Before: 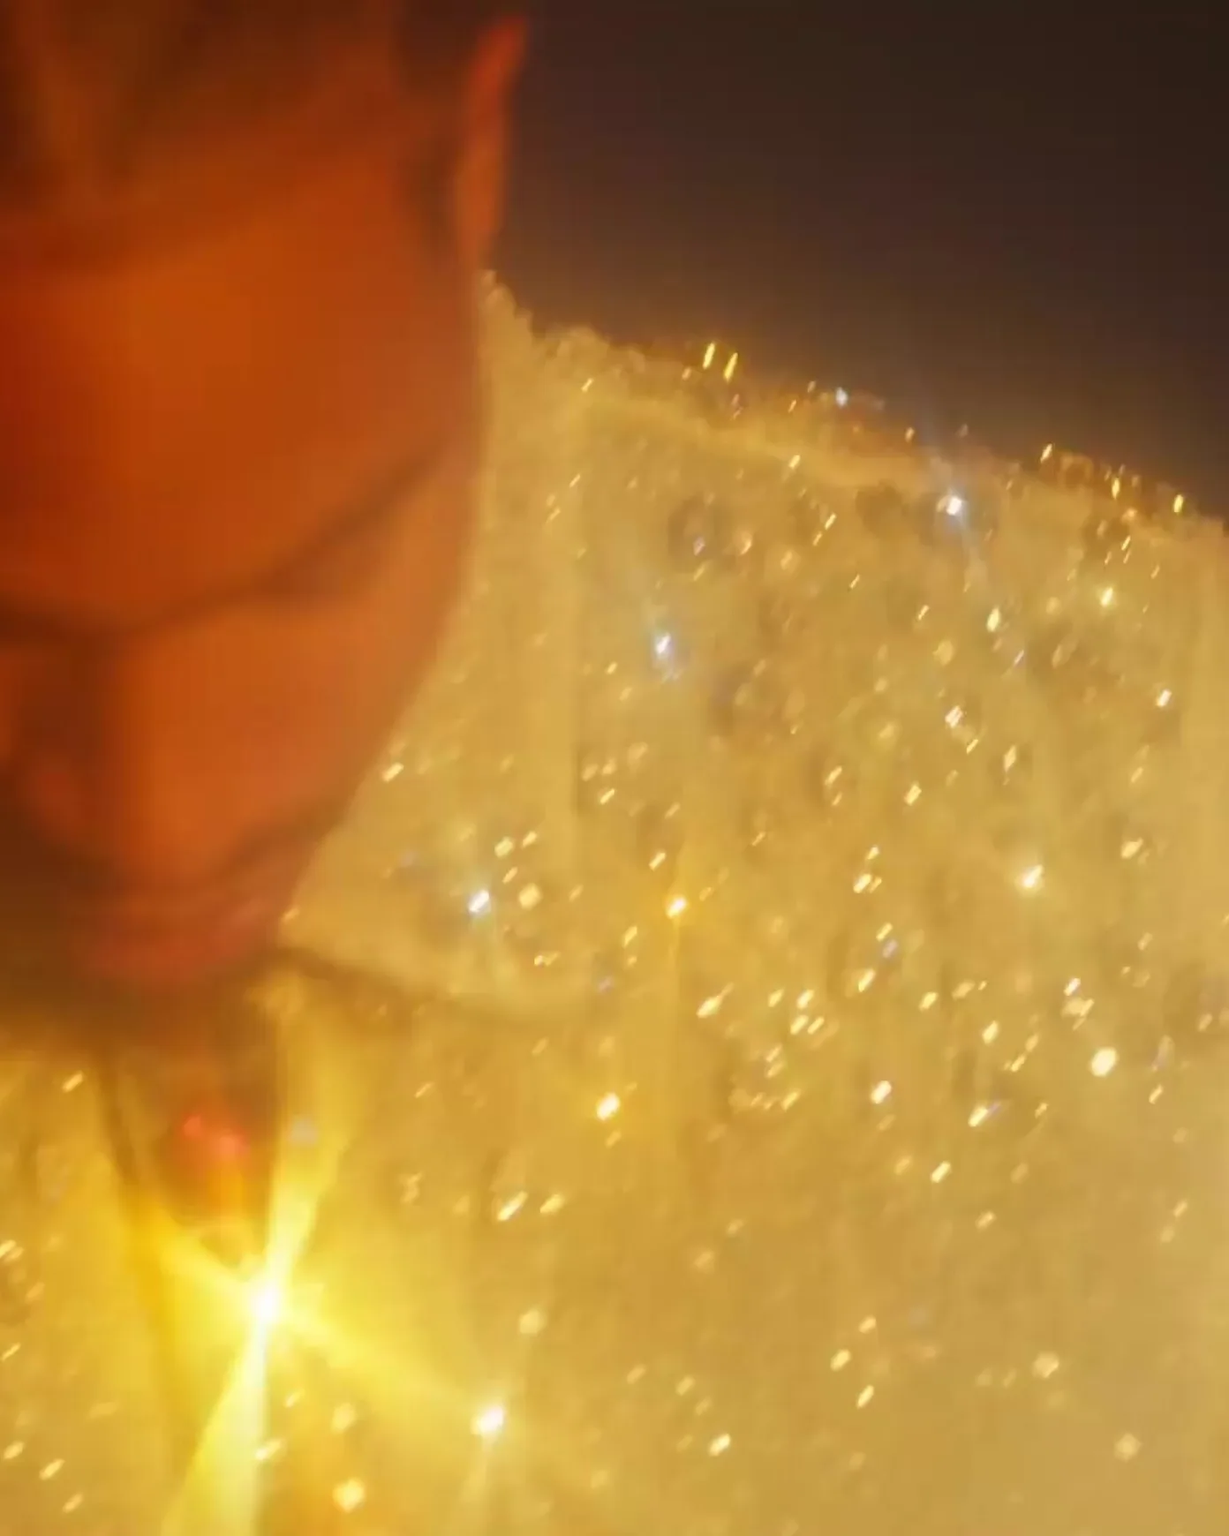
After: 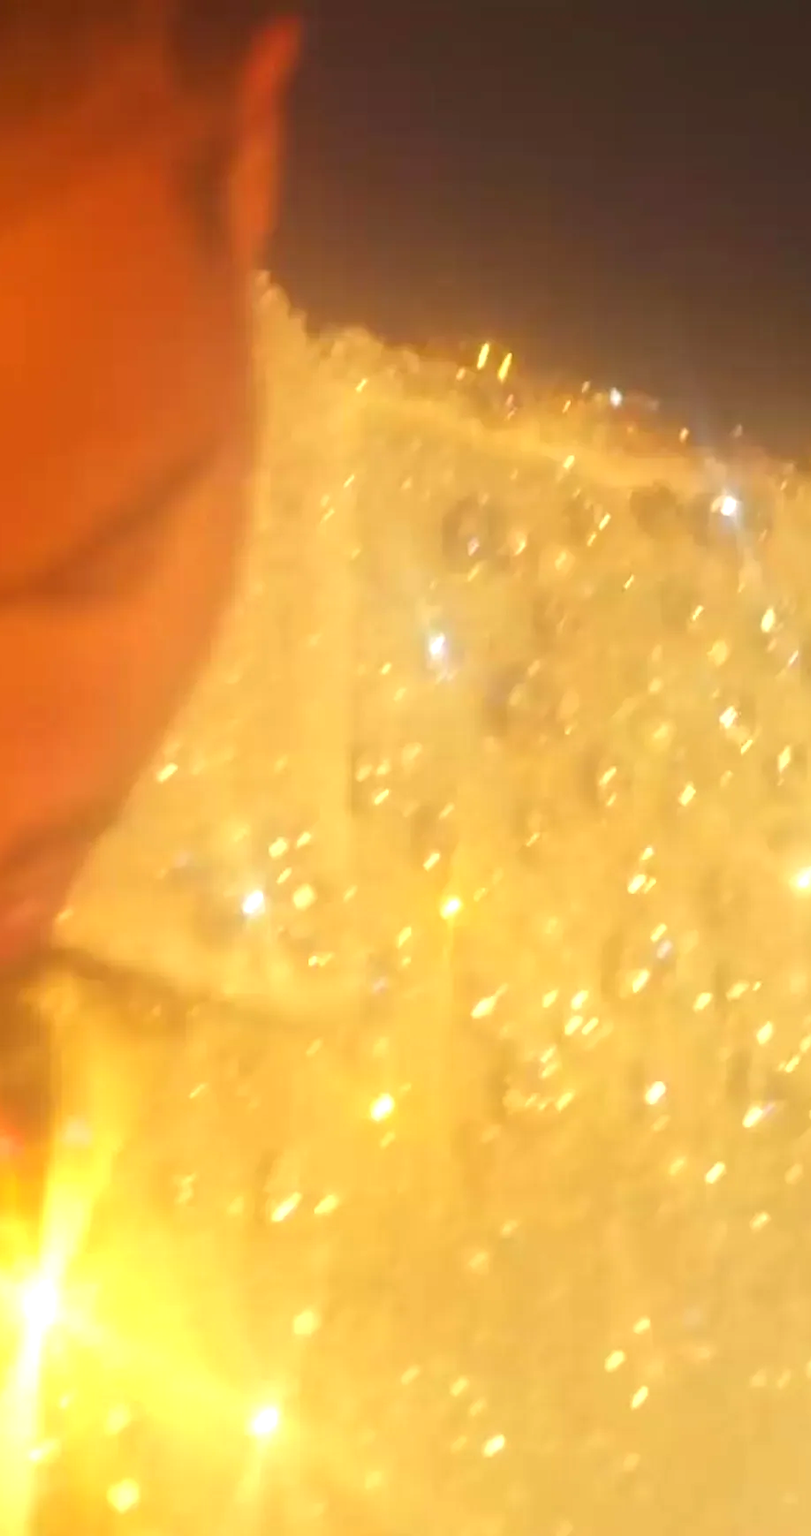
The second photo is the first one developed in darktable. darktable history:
exposure: exposure 0.64 EV, compensate highlight preservation false
crop and rotate: left 18.442%, right 15.508%
